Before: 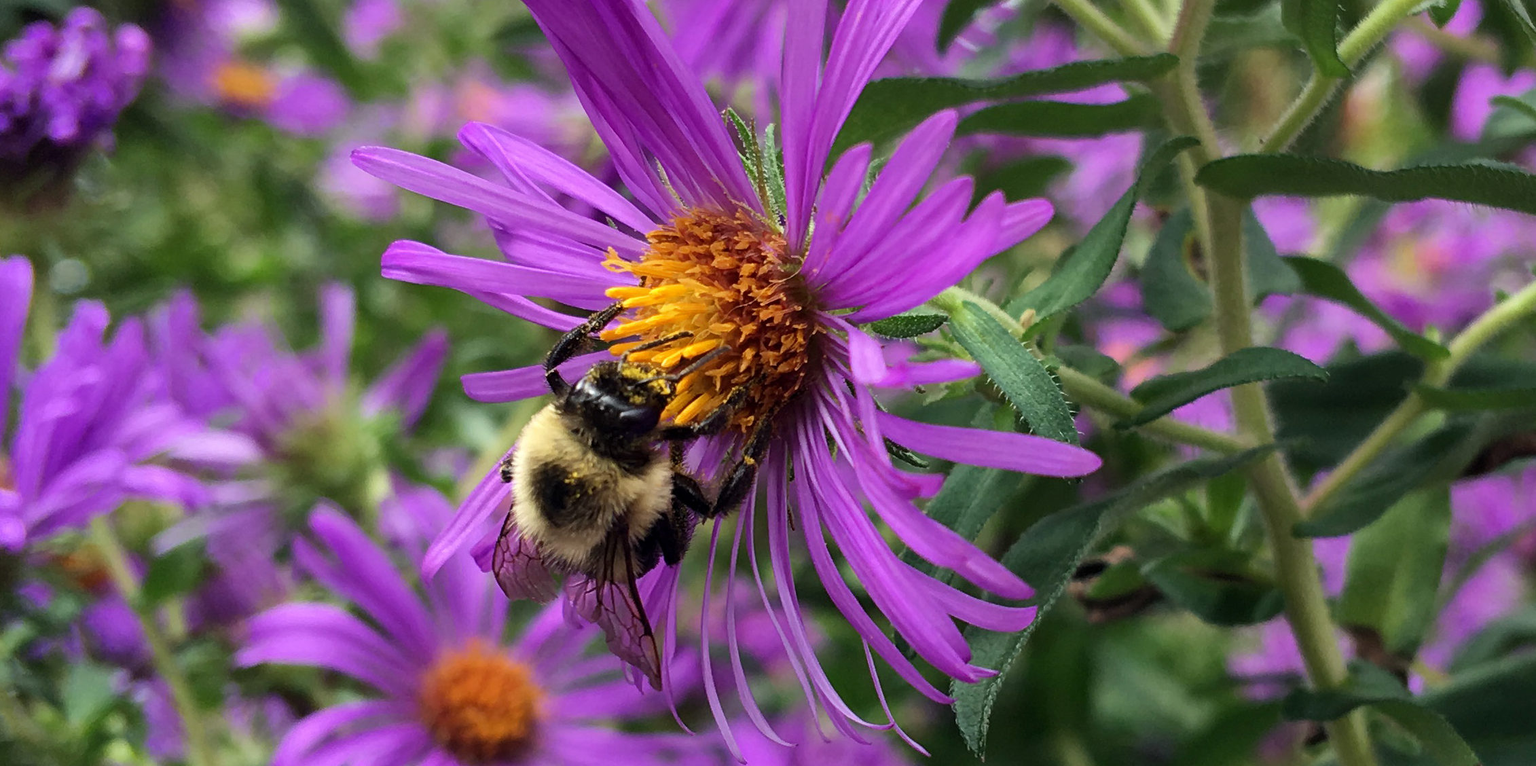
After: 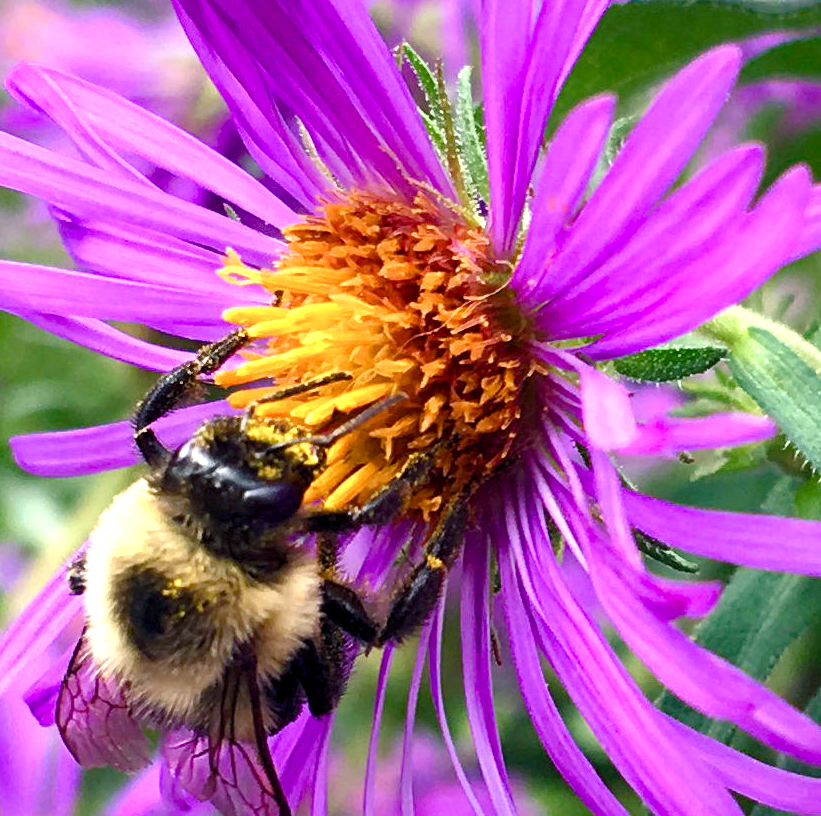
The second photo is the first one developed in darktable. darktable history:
crop and rotate: left 29.598%, top 10.356%, right 34.083%, bottom 17.292%
color balance rgb: highlights gain › chroma 3.049%, highlights gain › hue 60.05°, perceptual saturation grading › global saturation 20%, perceptual saturation grading › highlights -24.771%, perceptual saturation grading › shadows 50.261%
color calibration: x 0.367, y 0.376, temperature 4367.15 K
exposure: black level correction 0, exposure 0.938 EV, compensate highlight preservation false
